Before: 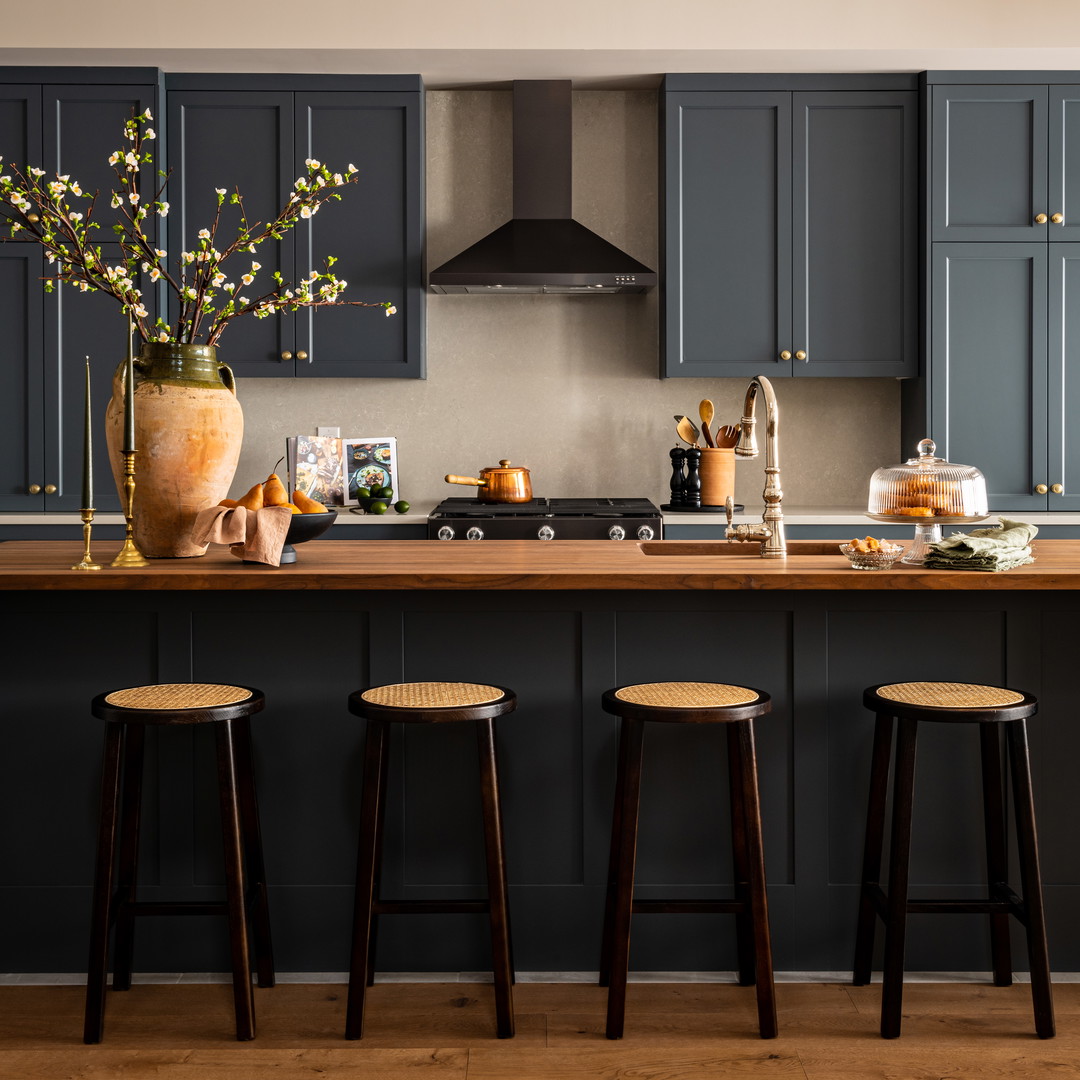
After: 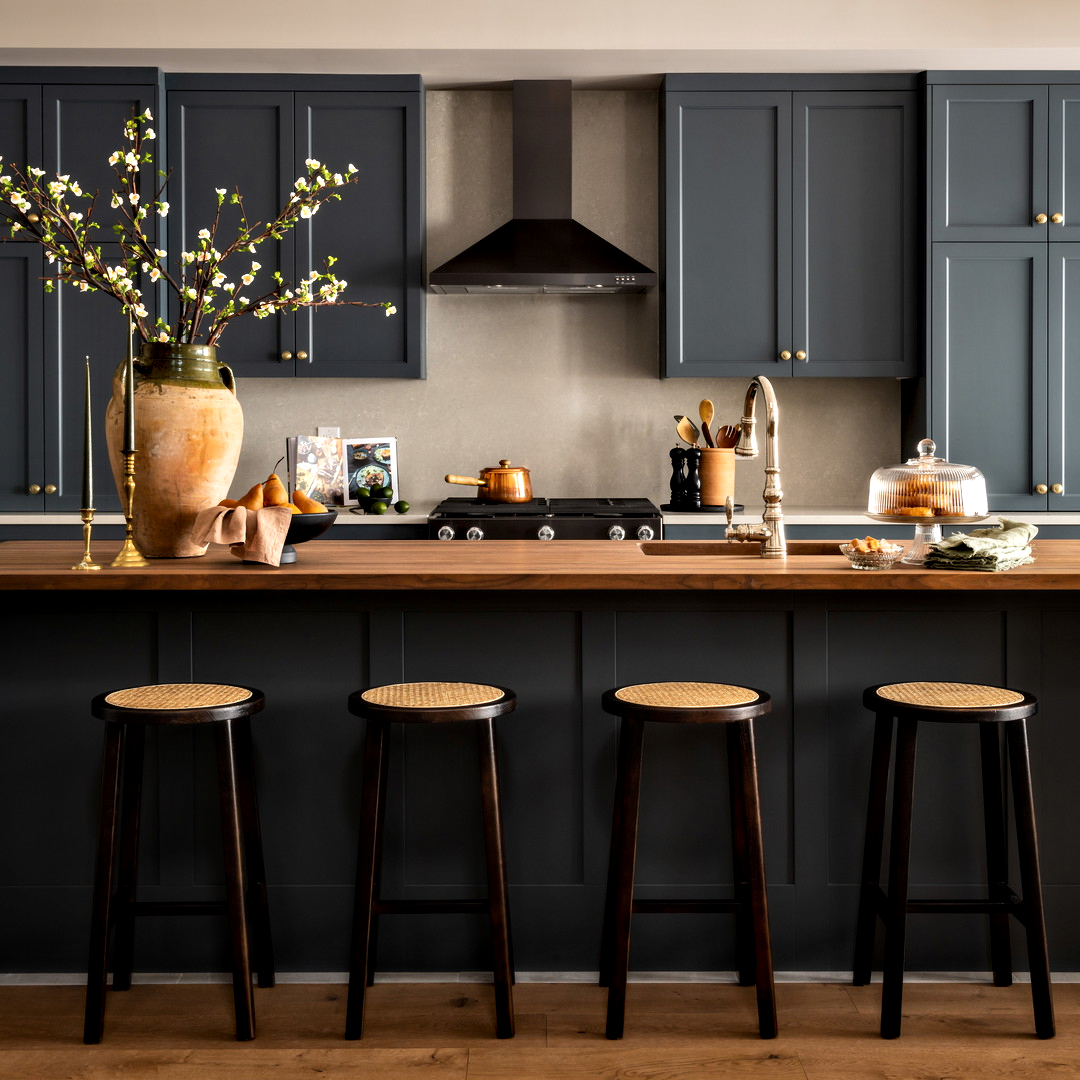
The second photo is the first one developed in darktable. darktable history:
color calibration: illuminant same as pipeline (D50), adaptation XYZ, x 0.346, y 0.358, temperature 5009.05 K
contrast equalizer: octaves 7, y [[0.514, 0.573, 0.581, 0.508, 0.5, 0.5], [0.5 ×6], [0.5 ×6], [0 ×6], [0 ×6]]
